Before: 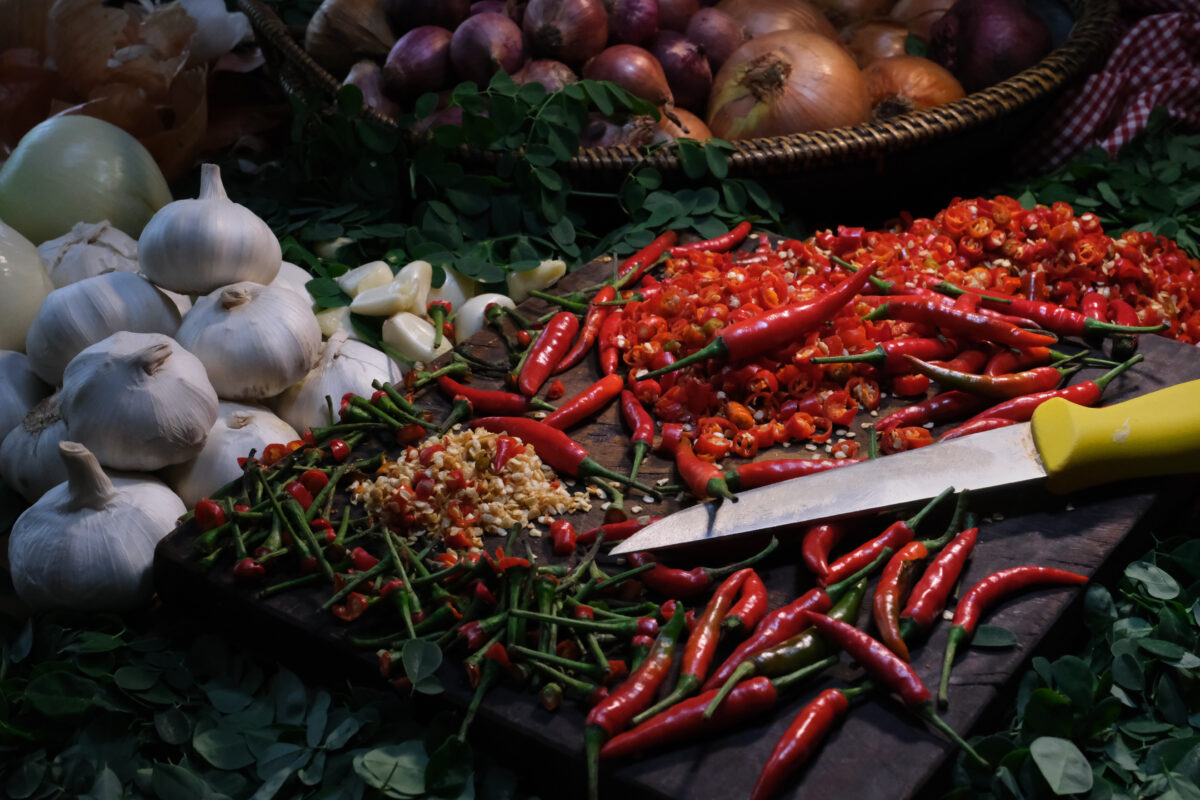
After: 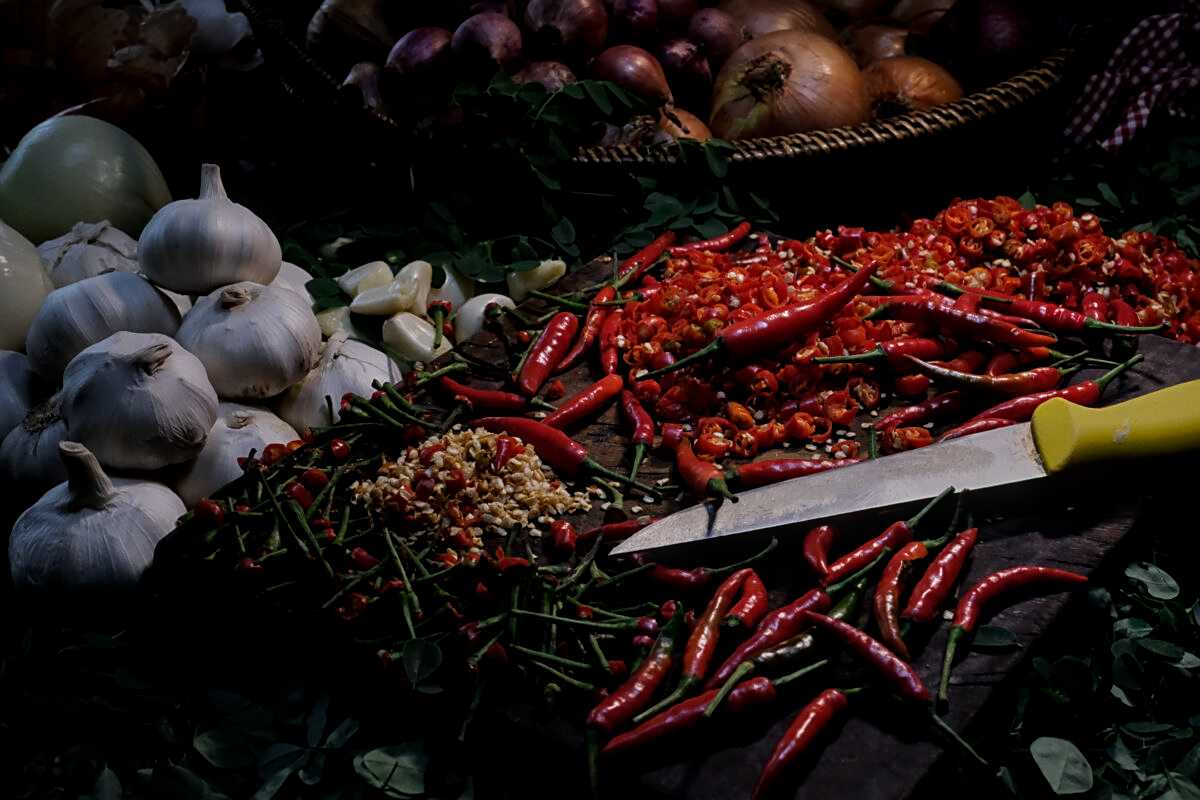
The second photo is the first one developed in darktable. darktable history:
exposure: exposure -0.94 EV, compensate exposure bias true, compensate highlight preservation false
sharpen: on, module defaults
local contrast: on, module defaults
contrast brightness saturation: saturation 0.096
filmic rgb: black relative exposure -9.11 EV, white relative exposure 2.31 EV, hardness 7.5
